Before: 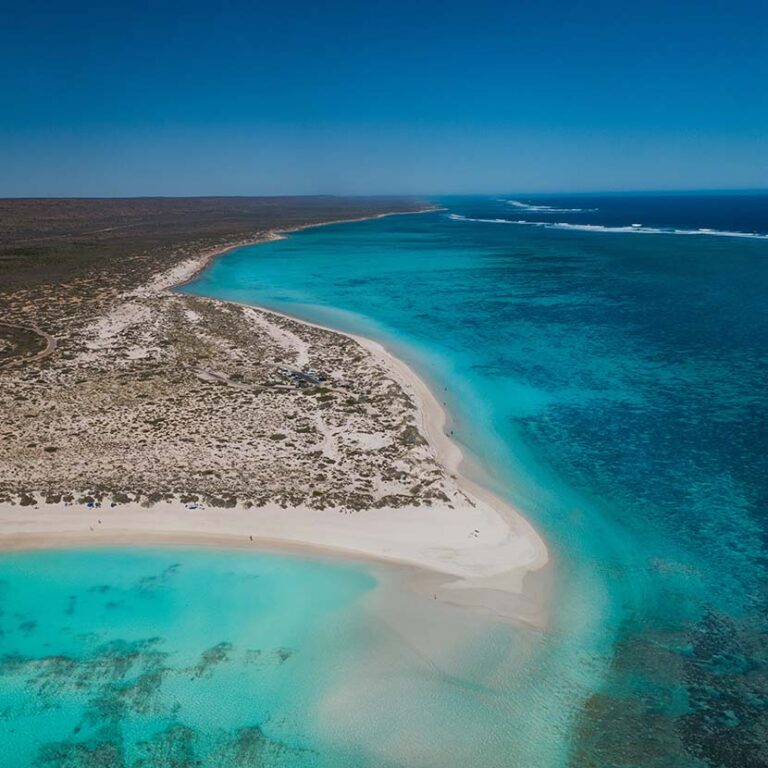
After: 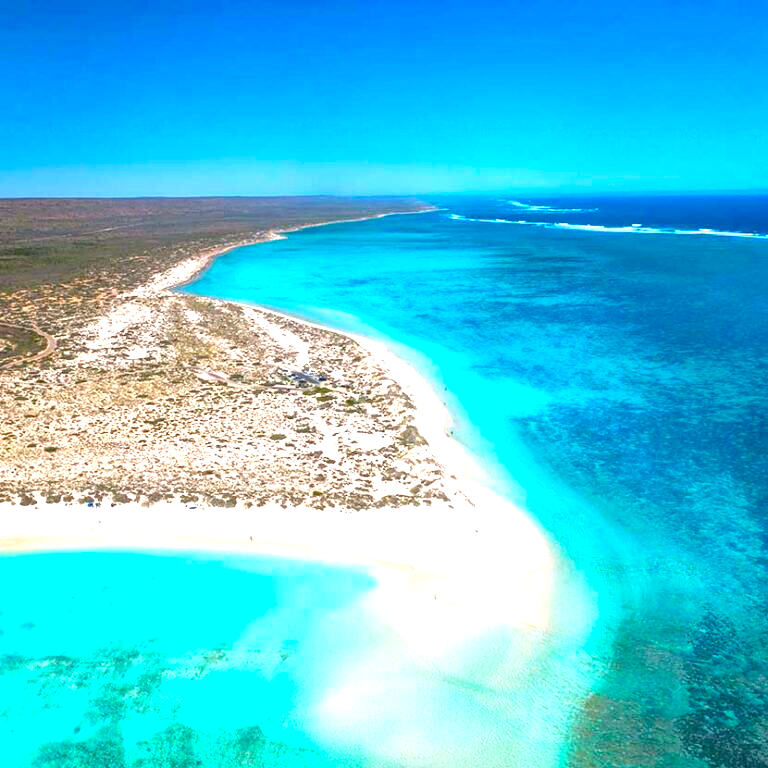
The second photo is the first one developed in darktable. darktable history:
exposure: black level correction 0.002, exposure 1.301 EV, compensate exposure bias true, compensate highlight preservation false
color balance rgb: shadows lift › chroma 2.007%, shadows lift › hue 214.72°, perceptual saturation grading › global saturation 43.088%, perceptual brilliance grading › global brilliance 10.042%, perceptual brilliance grading › shadows 14.967%
